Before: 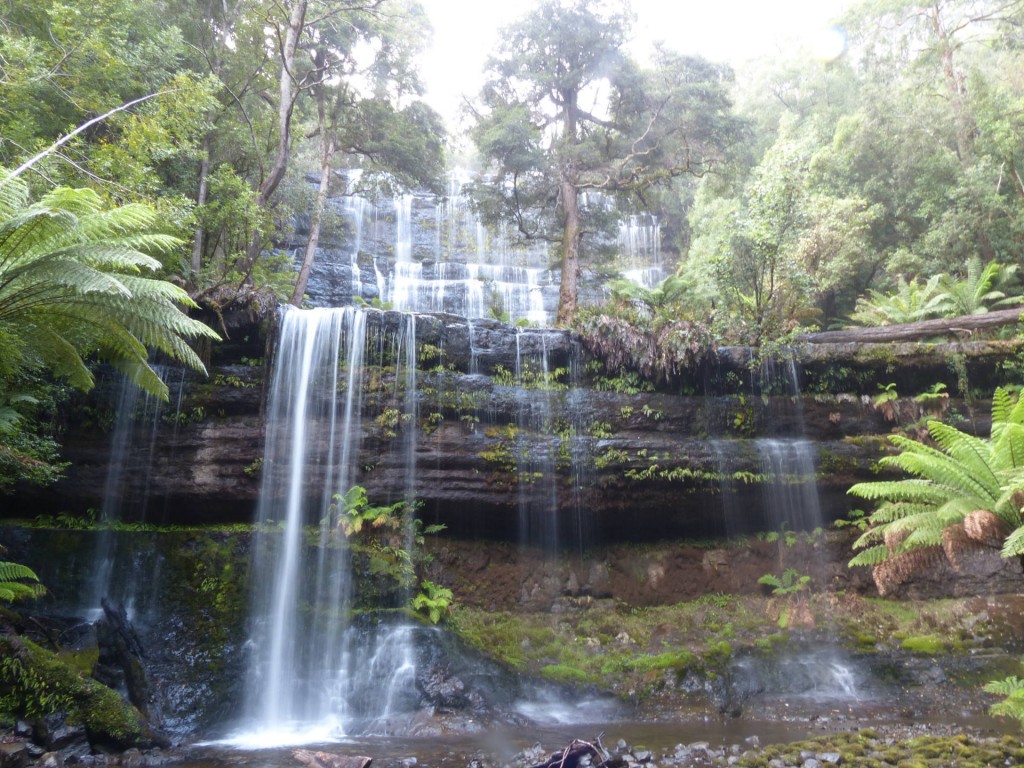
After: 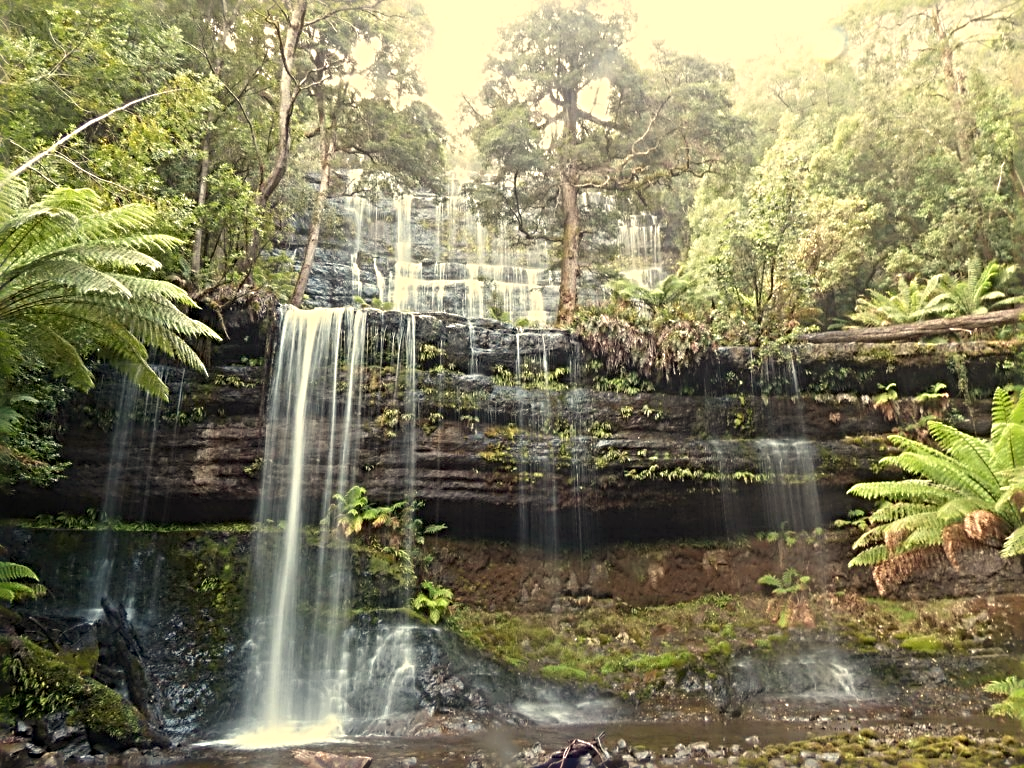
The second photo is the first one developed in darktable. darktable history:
white balance: red 1.08, blue 0.791
sharpen: radius 3.69, amount 0.928
